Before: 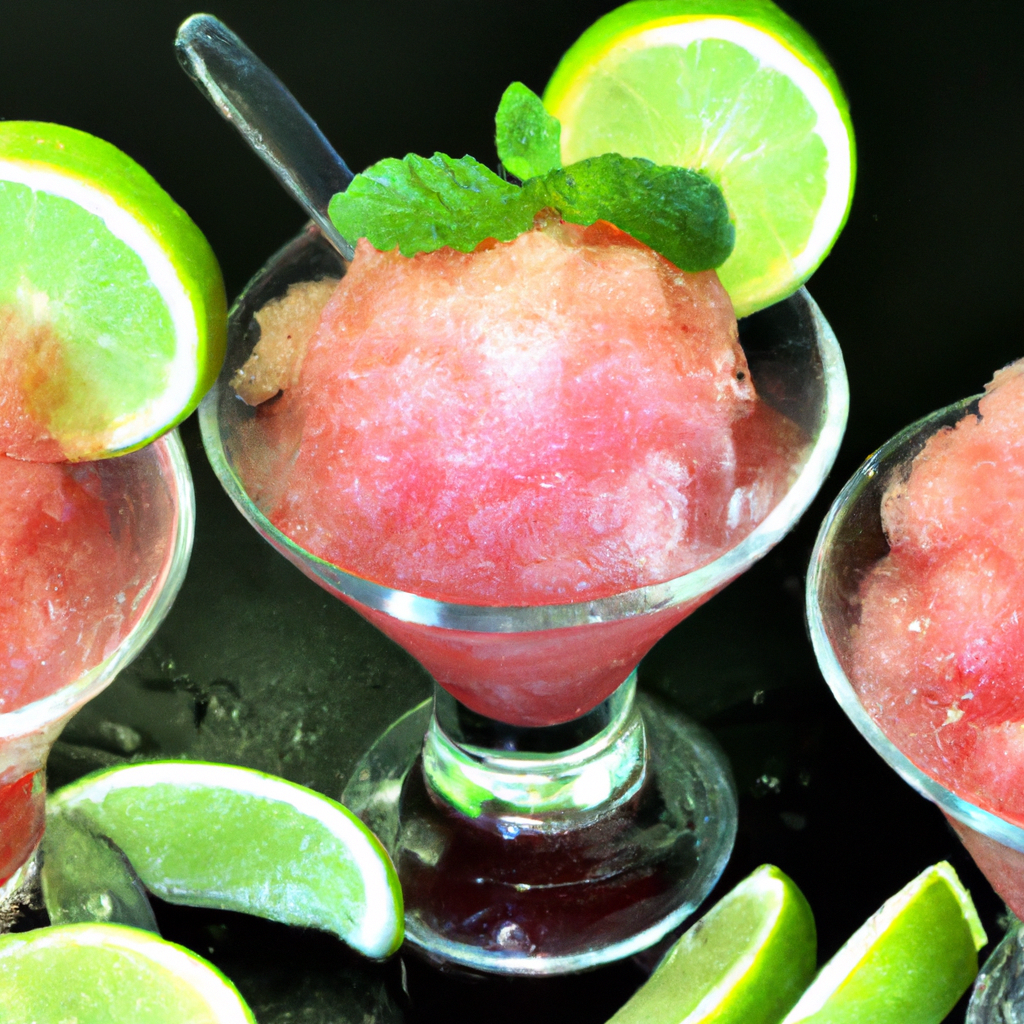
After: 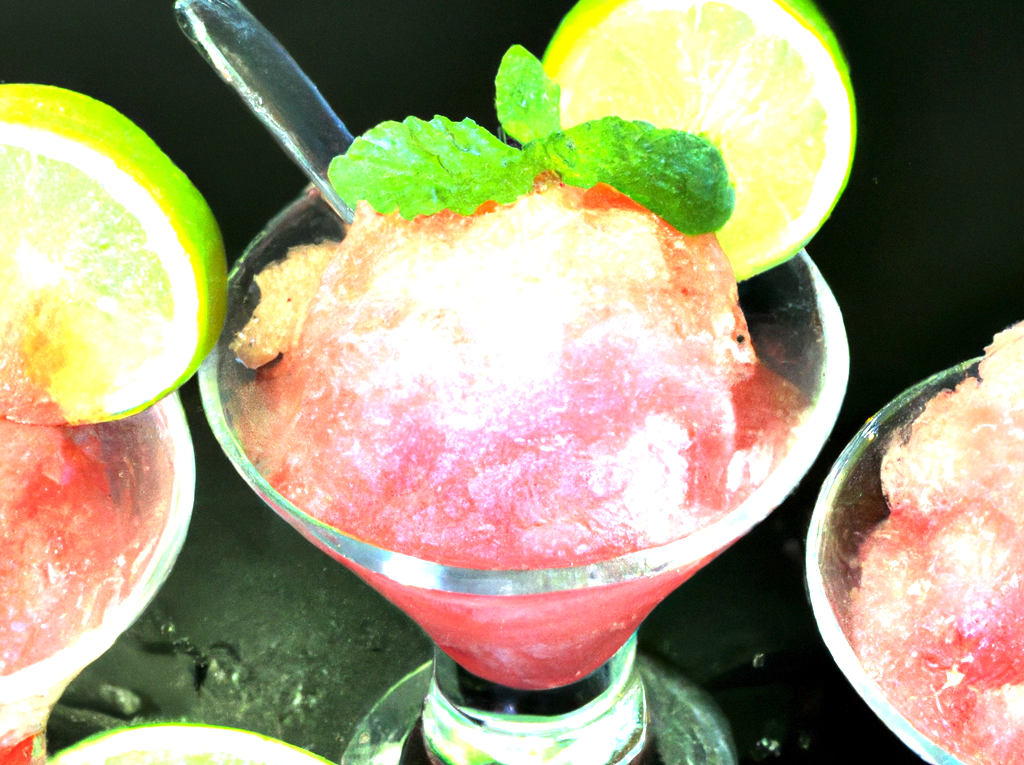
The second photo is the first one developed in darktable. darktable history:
exposure: black level correction 0.001, exposure 1.132 EV, compensate exposure bias true, compensate highlight preservation false
crop: top 3.668%, bottom 21.565%
